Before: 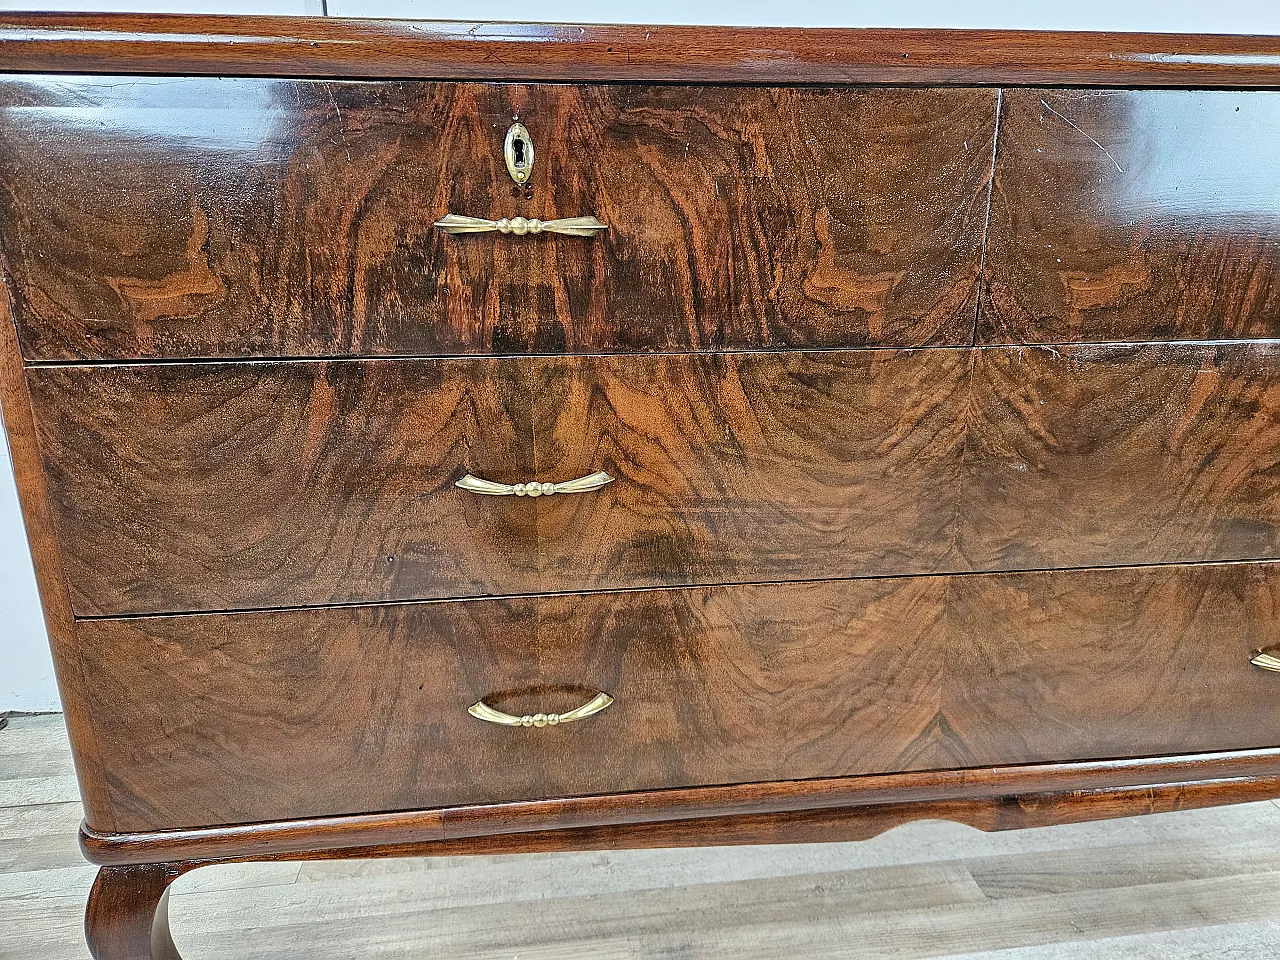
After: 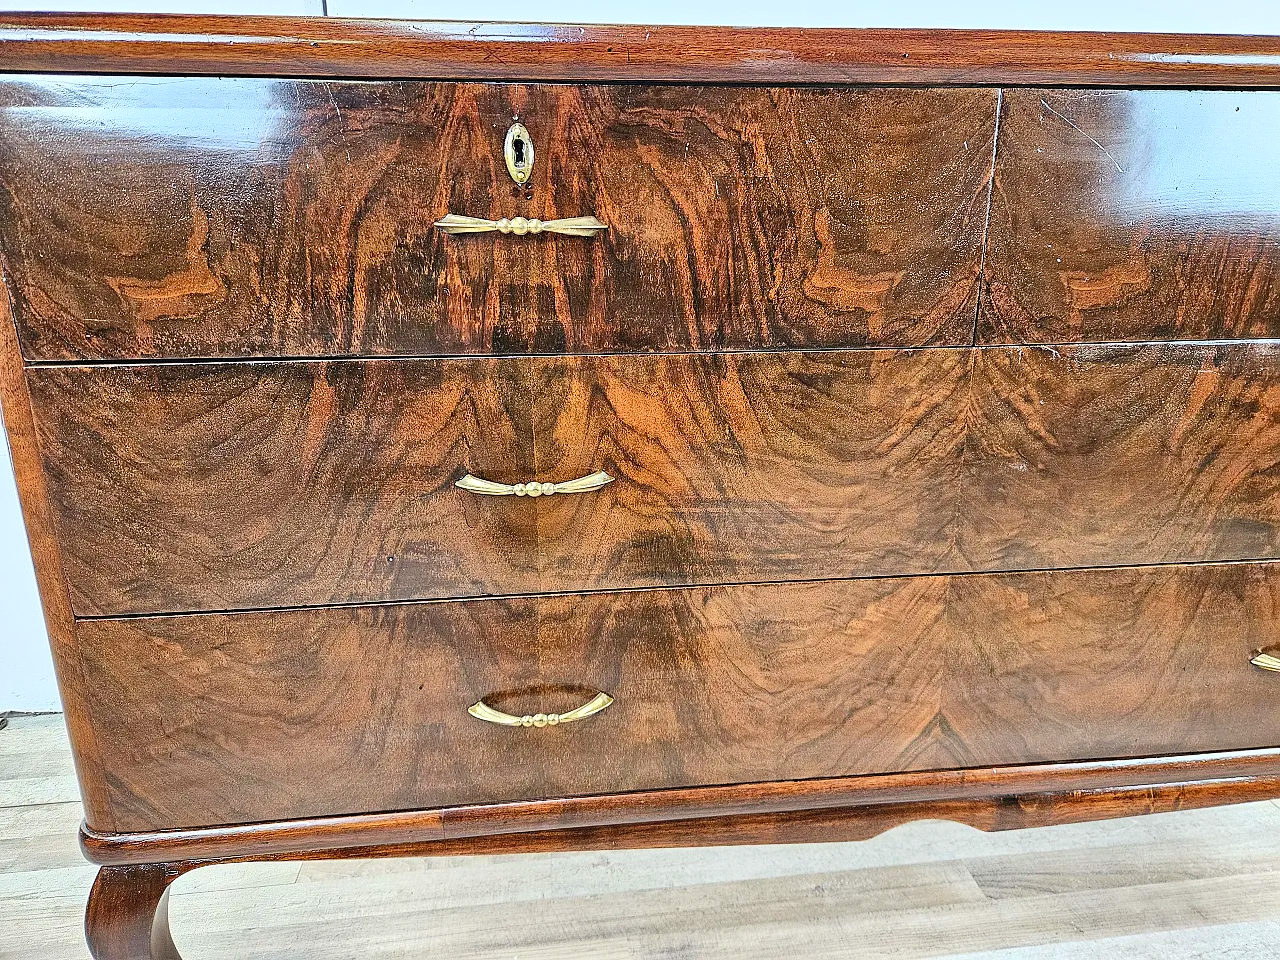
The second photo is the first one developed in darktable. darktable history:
contrast brightness saturation: contrast 0.2, brightness 0.16, saturation 0.225
